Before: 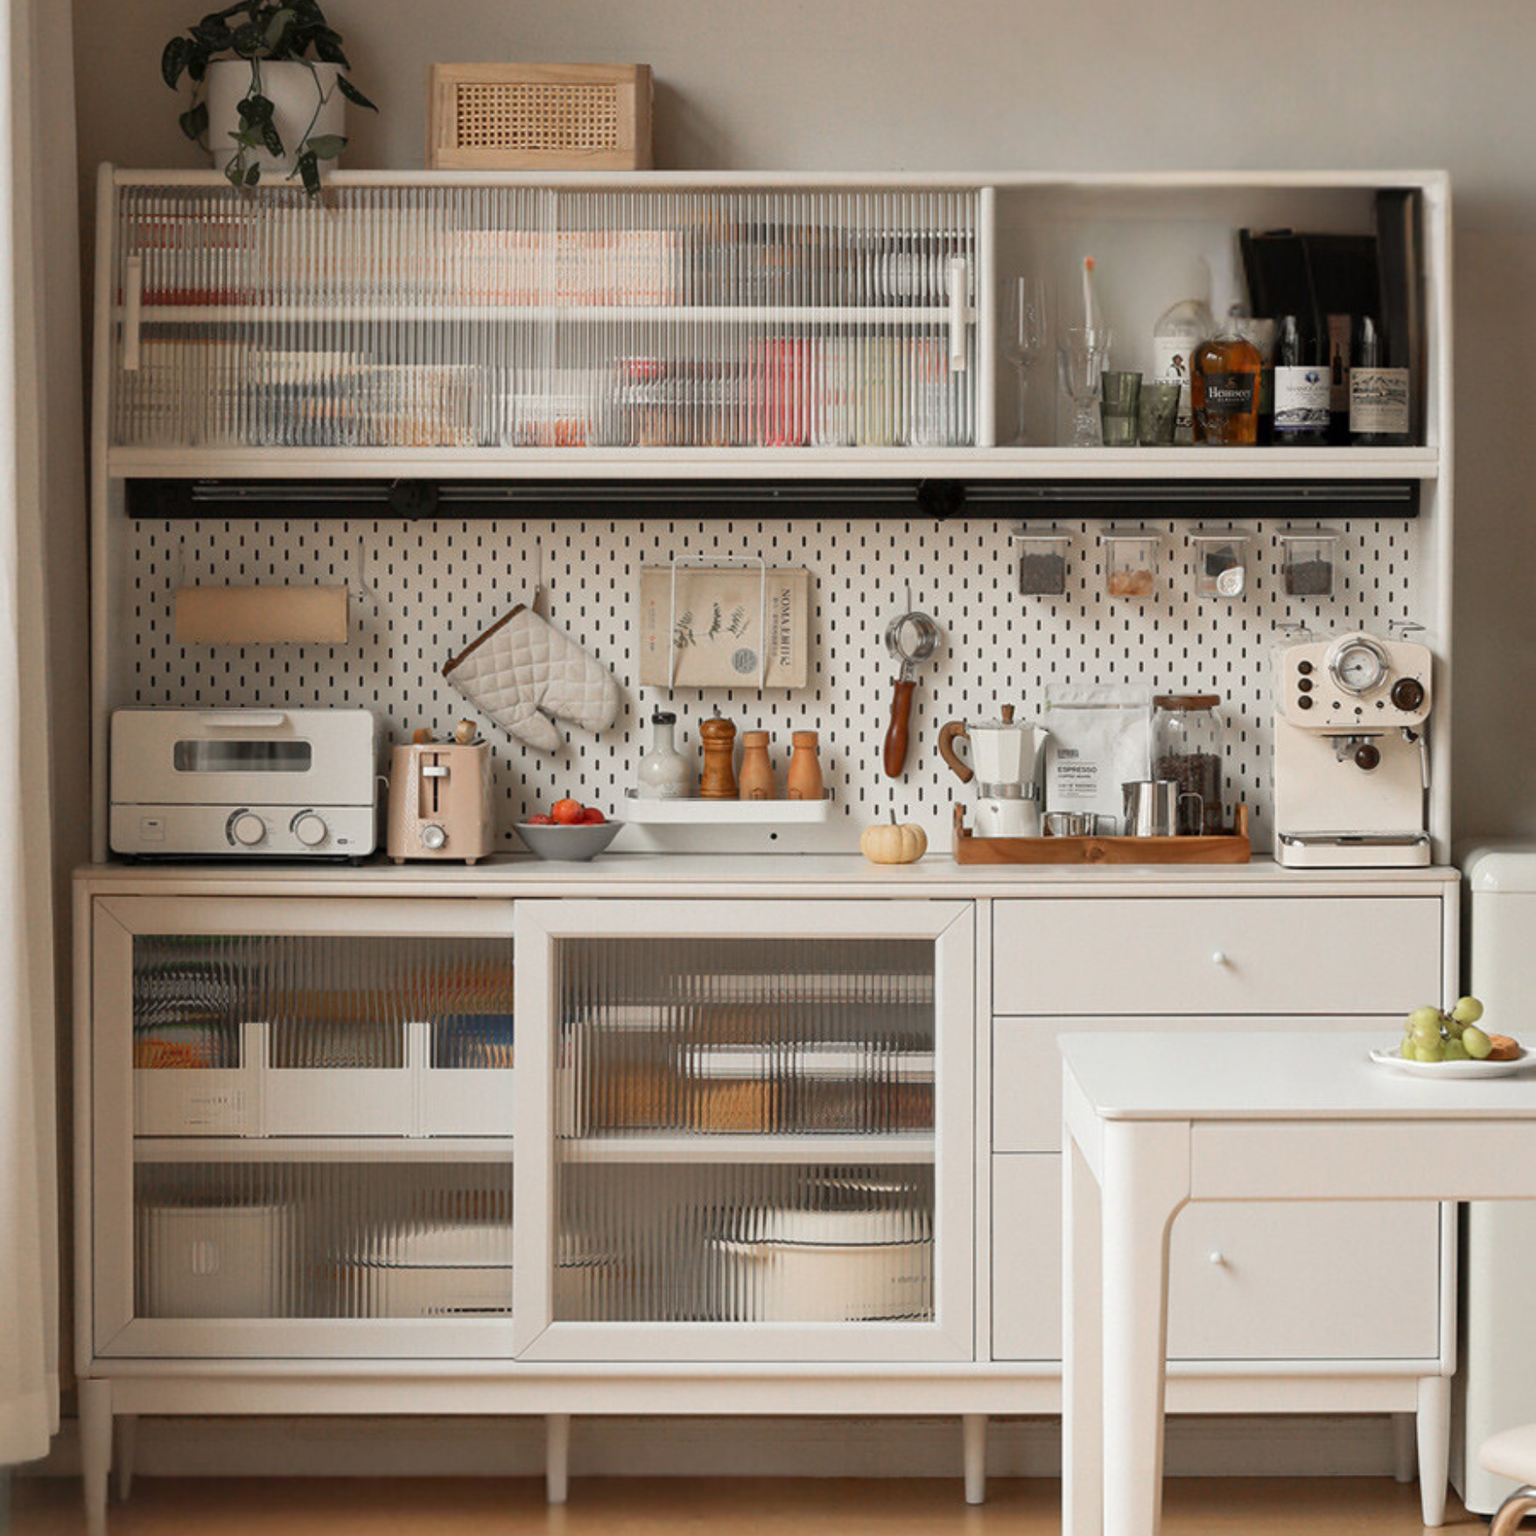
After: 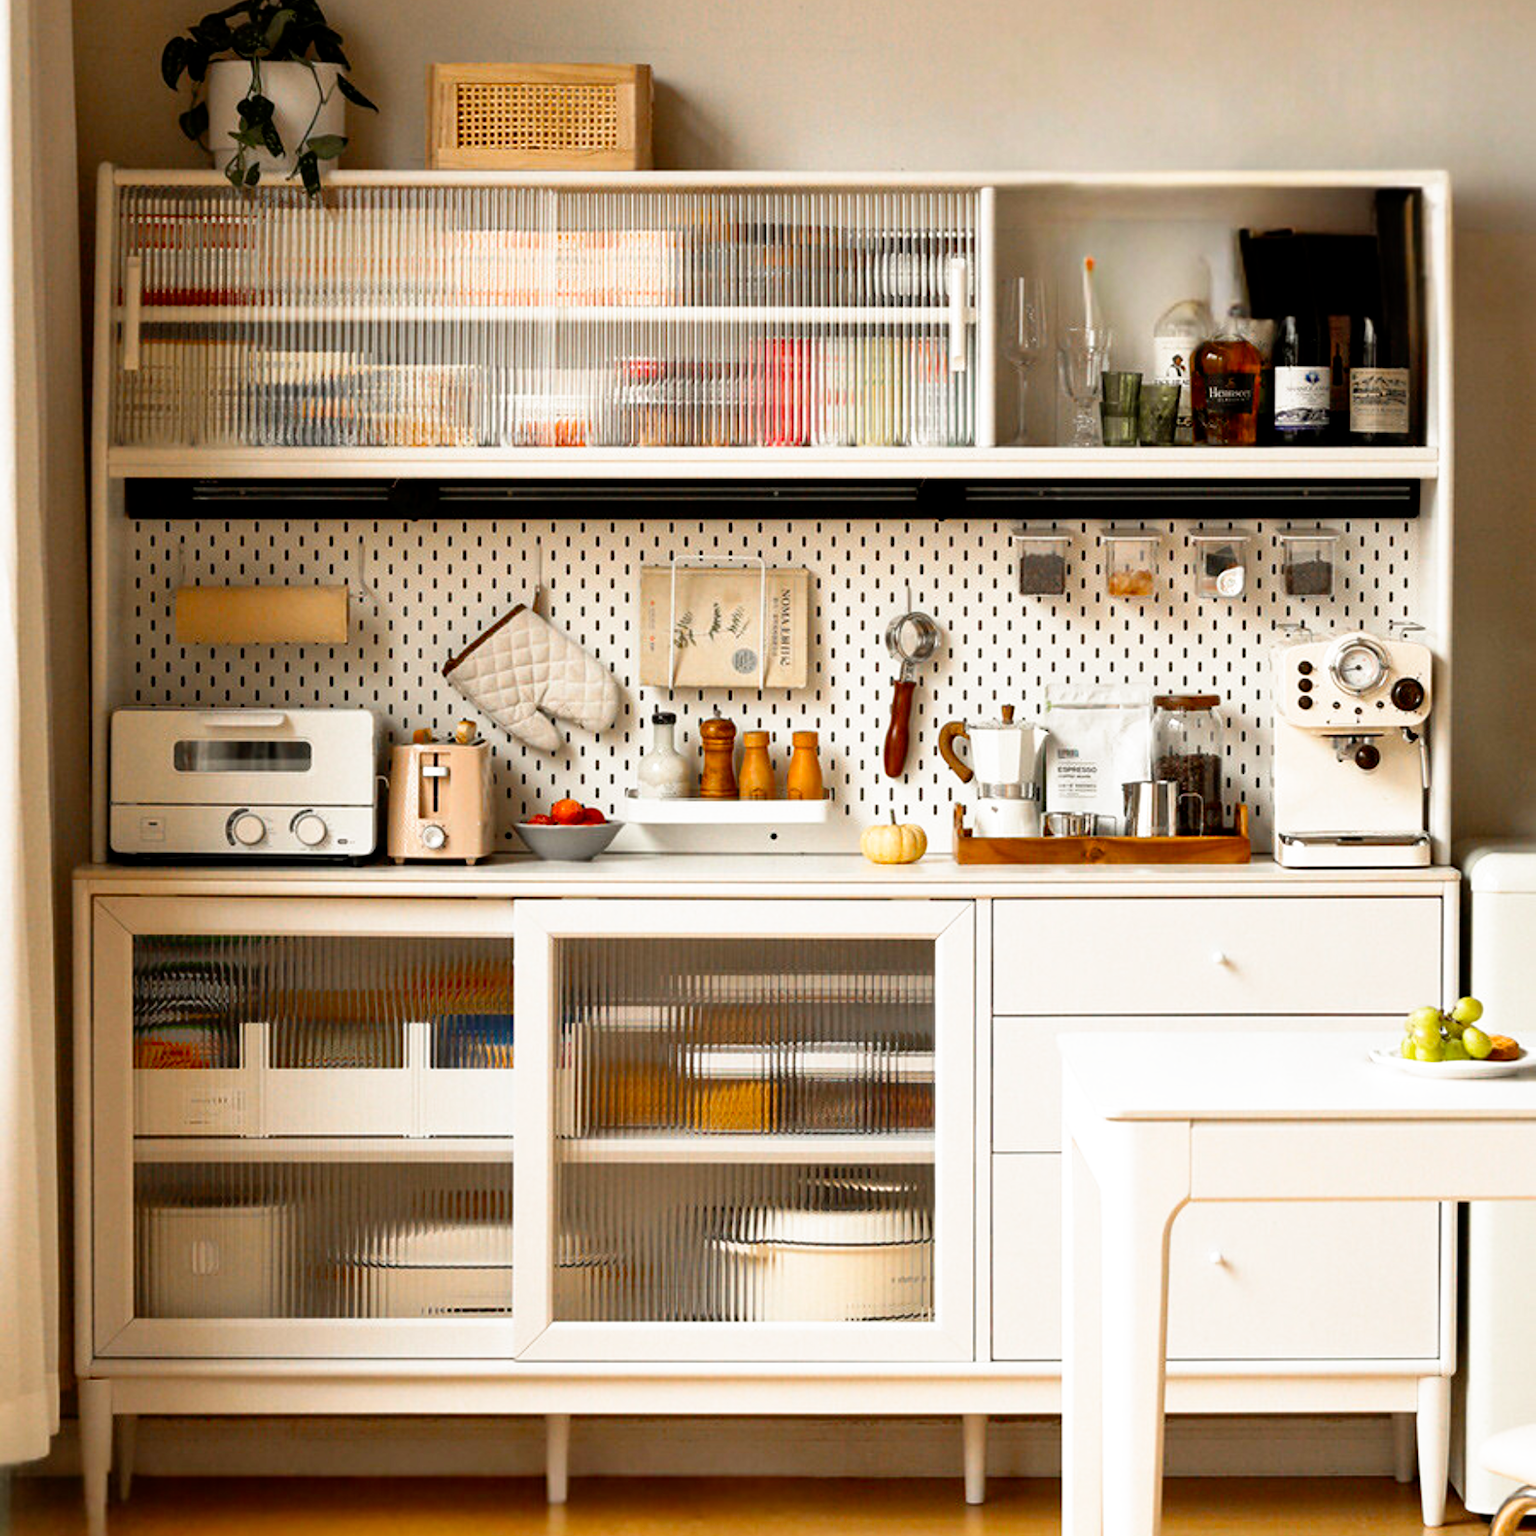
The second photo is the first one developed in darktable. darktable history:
color balance rgb: perceptual saturation grading › global saturation 36%, perceptual brilliance grading › global brilliance 10%, global vibrance 20%
filmic rgb: black relative exposure -8.7 EV, white relative exposure 2.7 EV, threshold 3 EV, target black luminance 0%, hardness 6.25, latitude 75%, contrast 1.325, highlights saturation mix -5%, preserve chrominance no, color science v5 (2021), iterations of high-quality reconstruction 0, enable highlight reconstruction true
exposure: exposure 0.02 EV, compensate highlight preservation false
tone equalizer: on, module defaults
